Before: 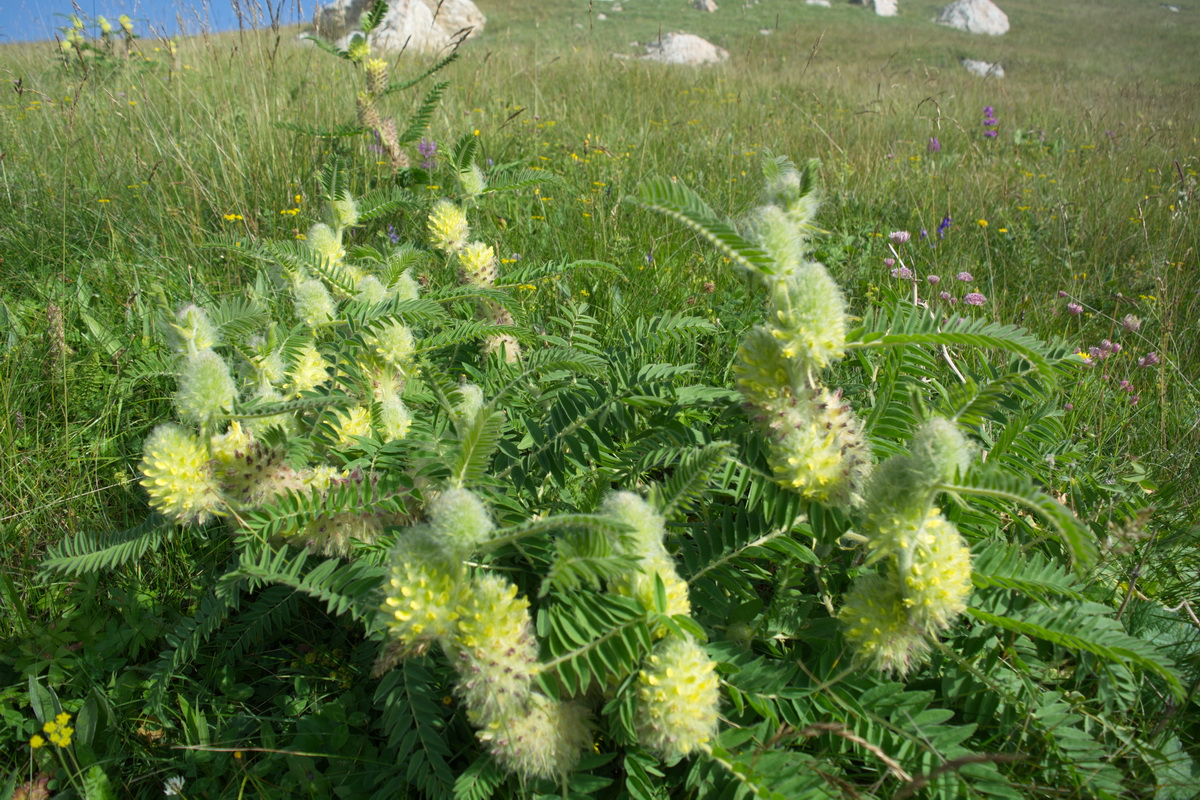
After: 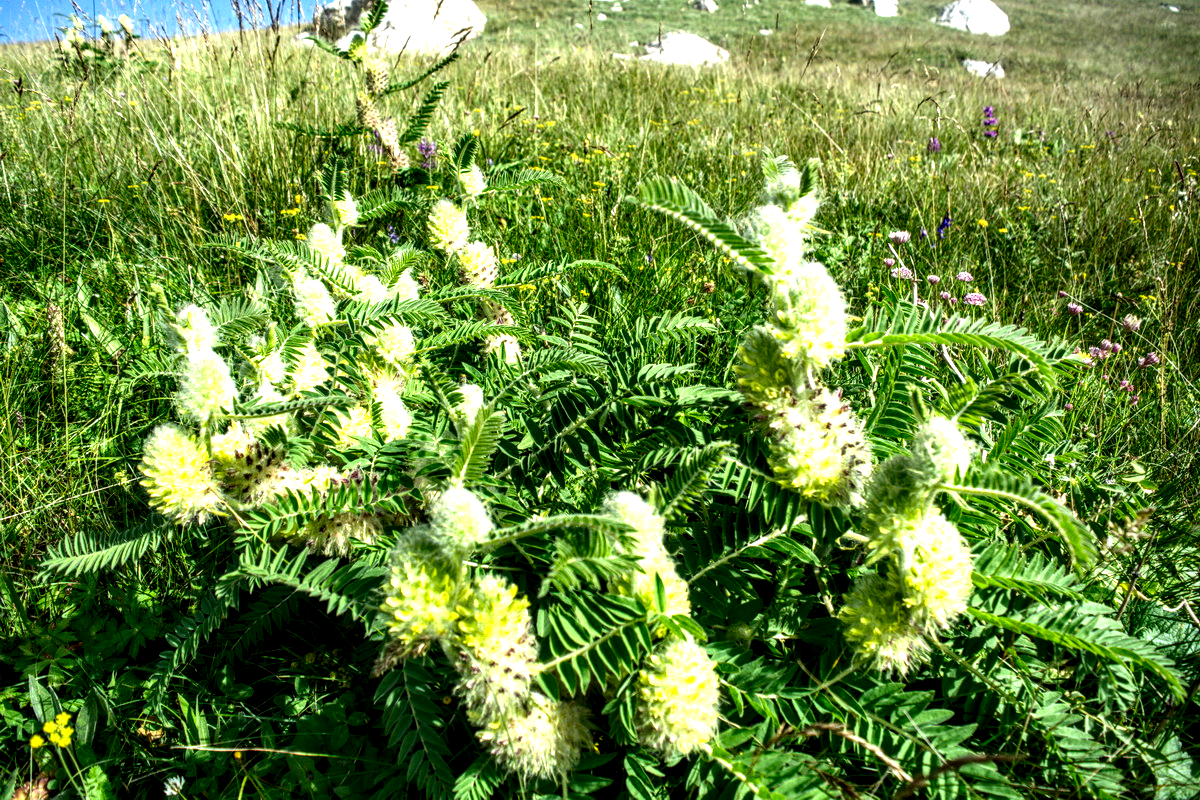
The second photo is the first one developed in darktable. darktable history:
contrast brightness saturation: contrast 0.13, brightness -0.24, saturation 0.14
exposure: black level correction 0, exposure 0.95 EV, compensate exposure bias true, compensate highlight preservation false
local contrast: highlights 20%, detail 197%
shadows and highlights: shadows 37.27, highlights -28.18, soften with gaussian
